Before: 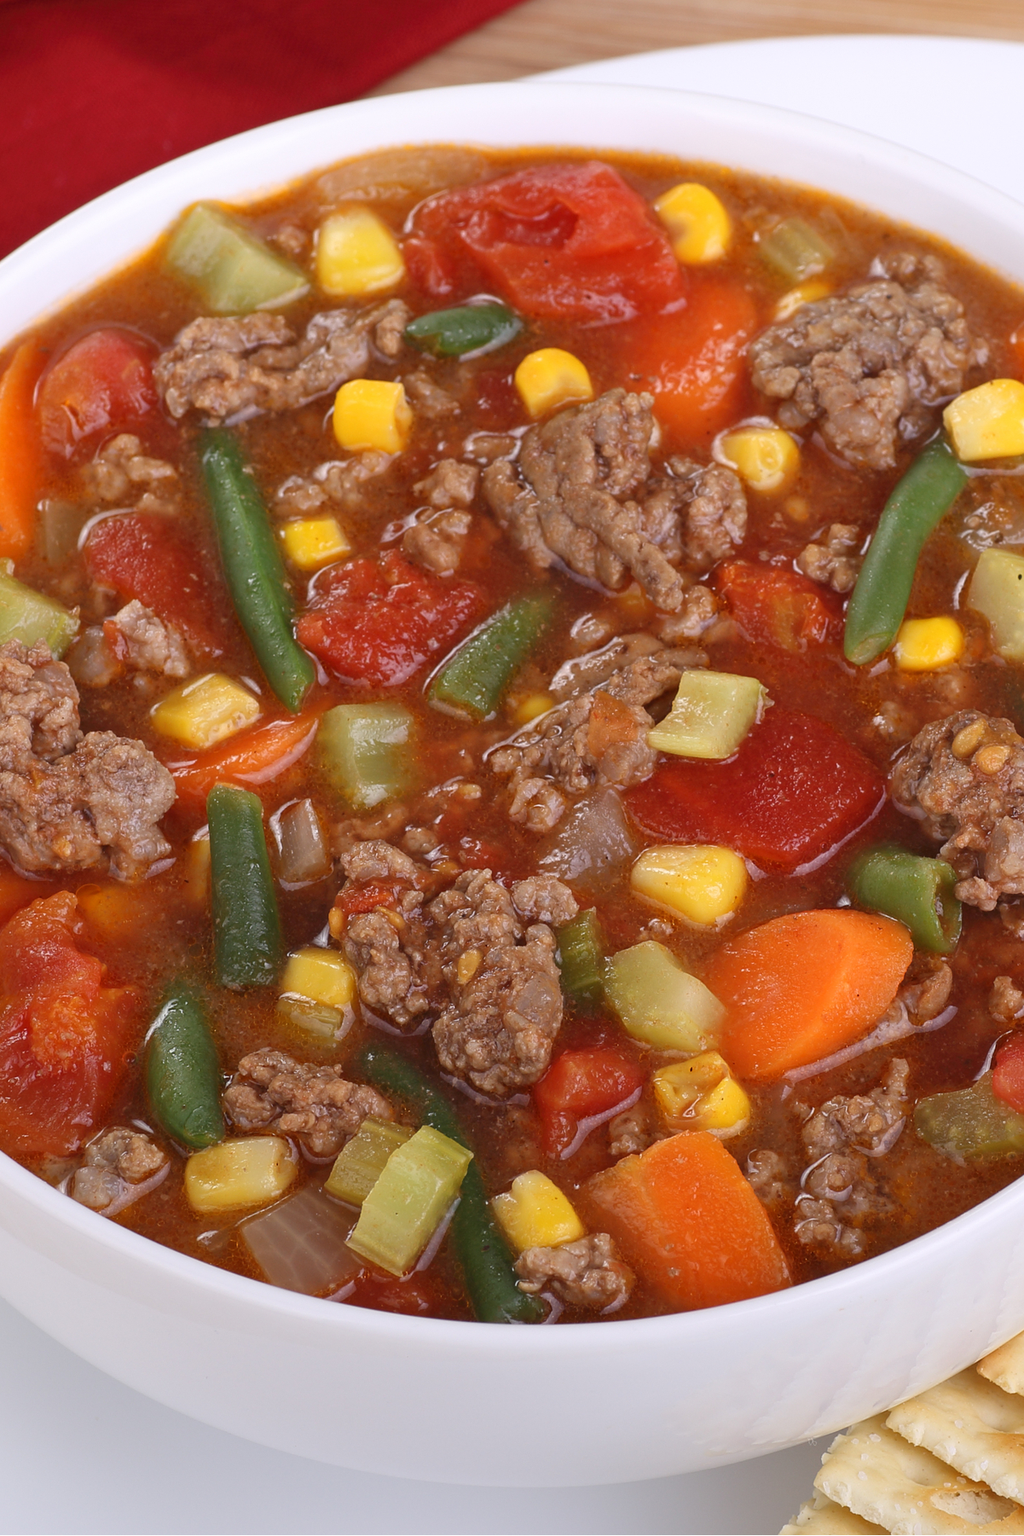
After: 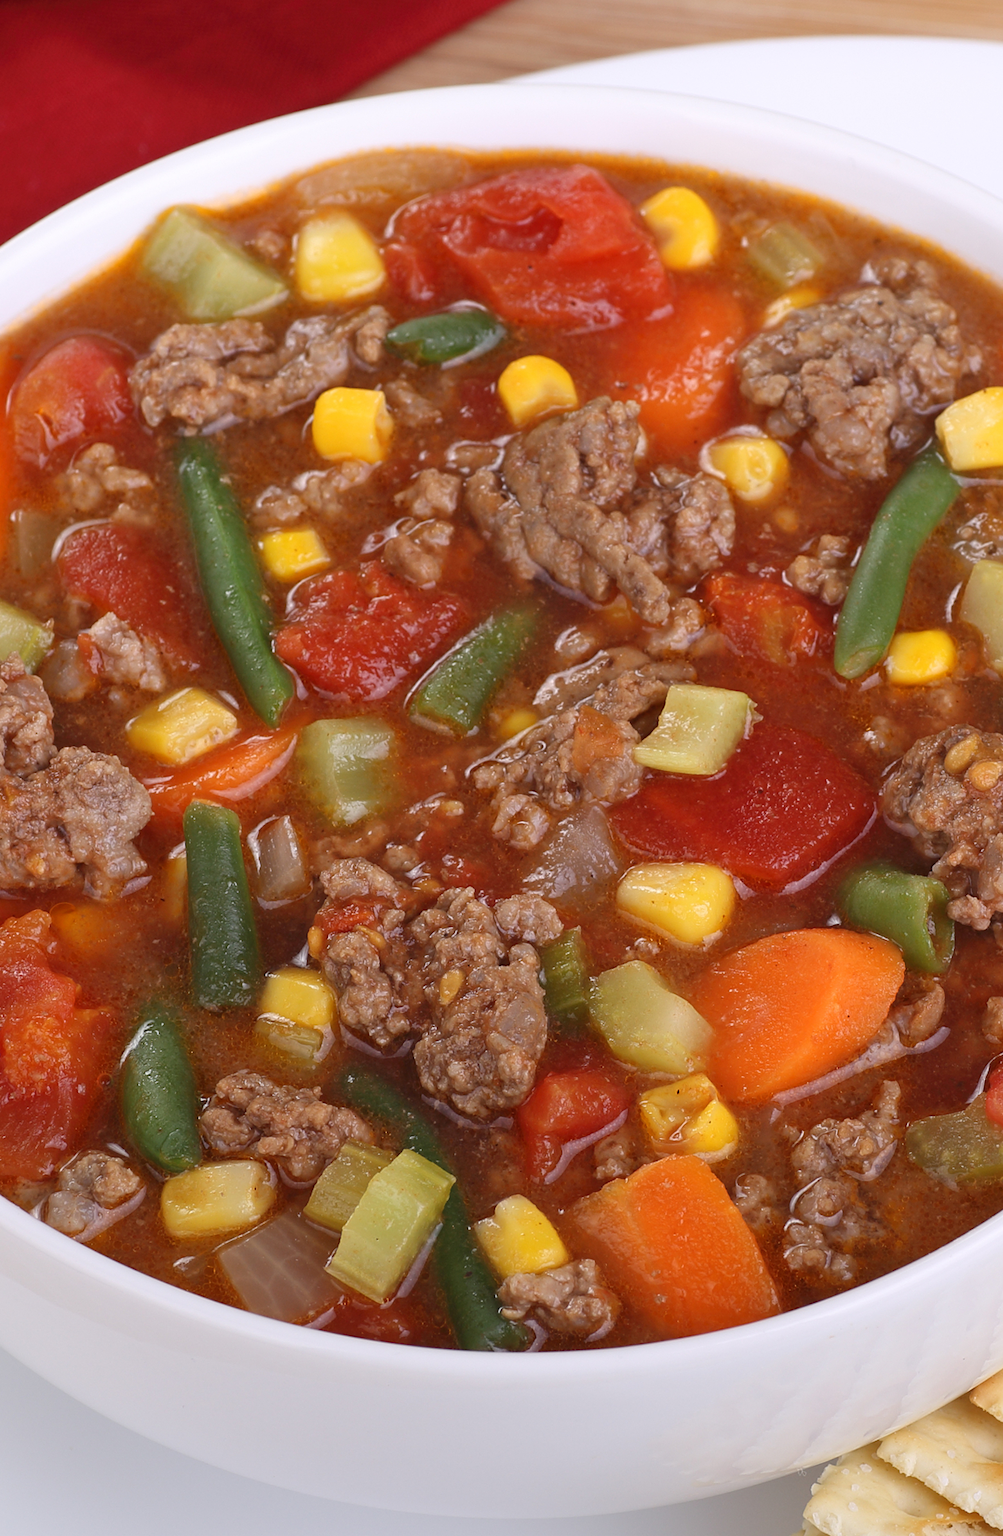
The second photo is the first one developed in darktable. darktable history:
crop and rotate: left 2.72%, right 1.273%, bottom 2.036%
